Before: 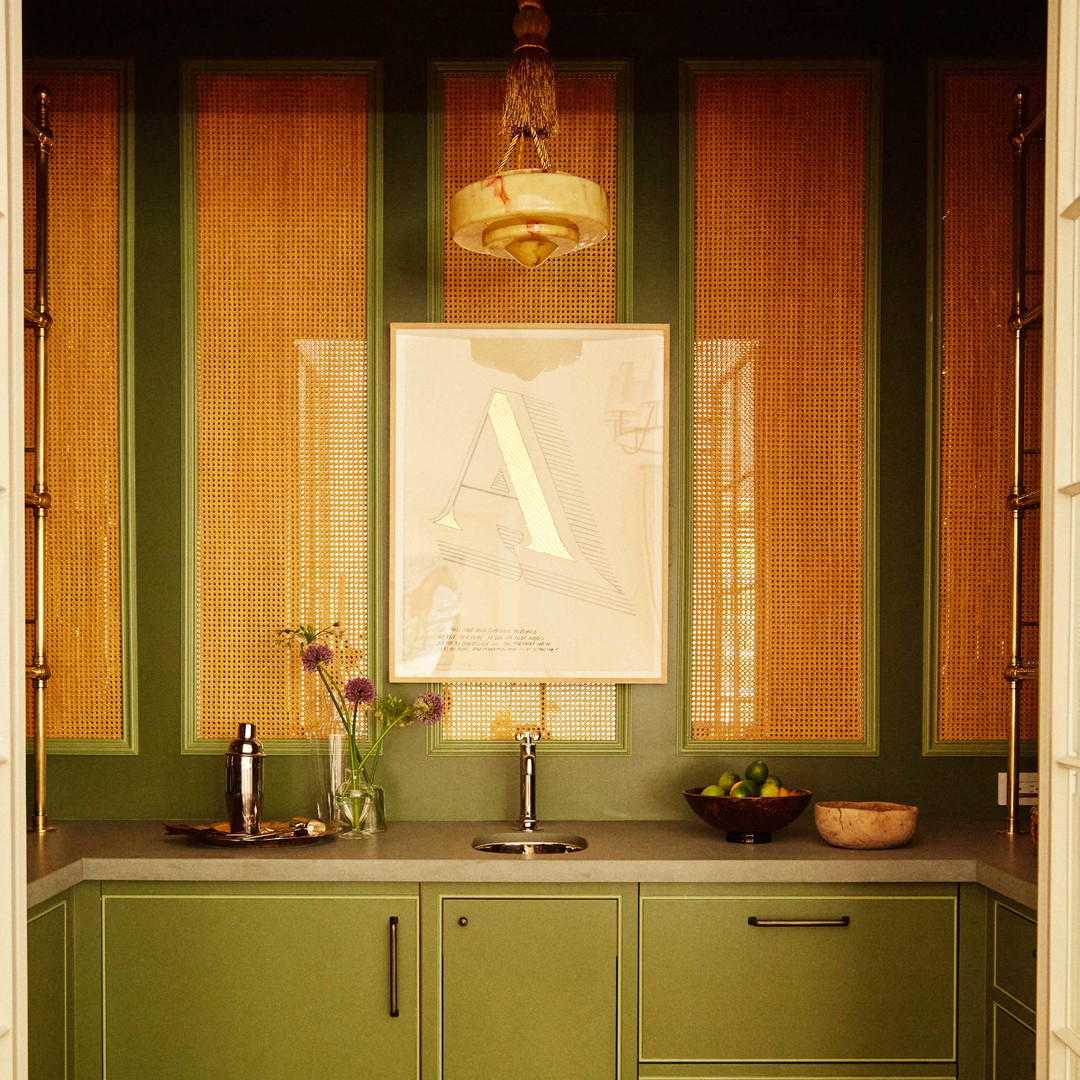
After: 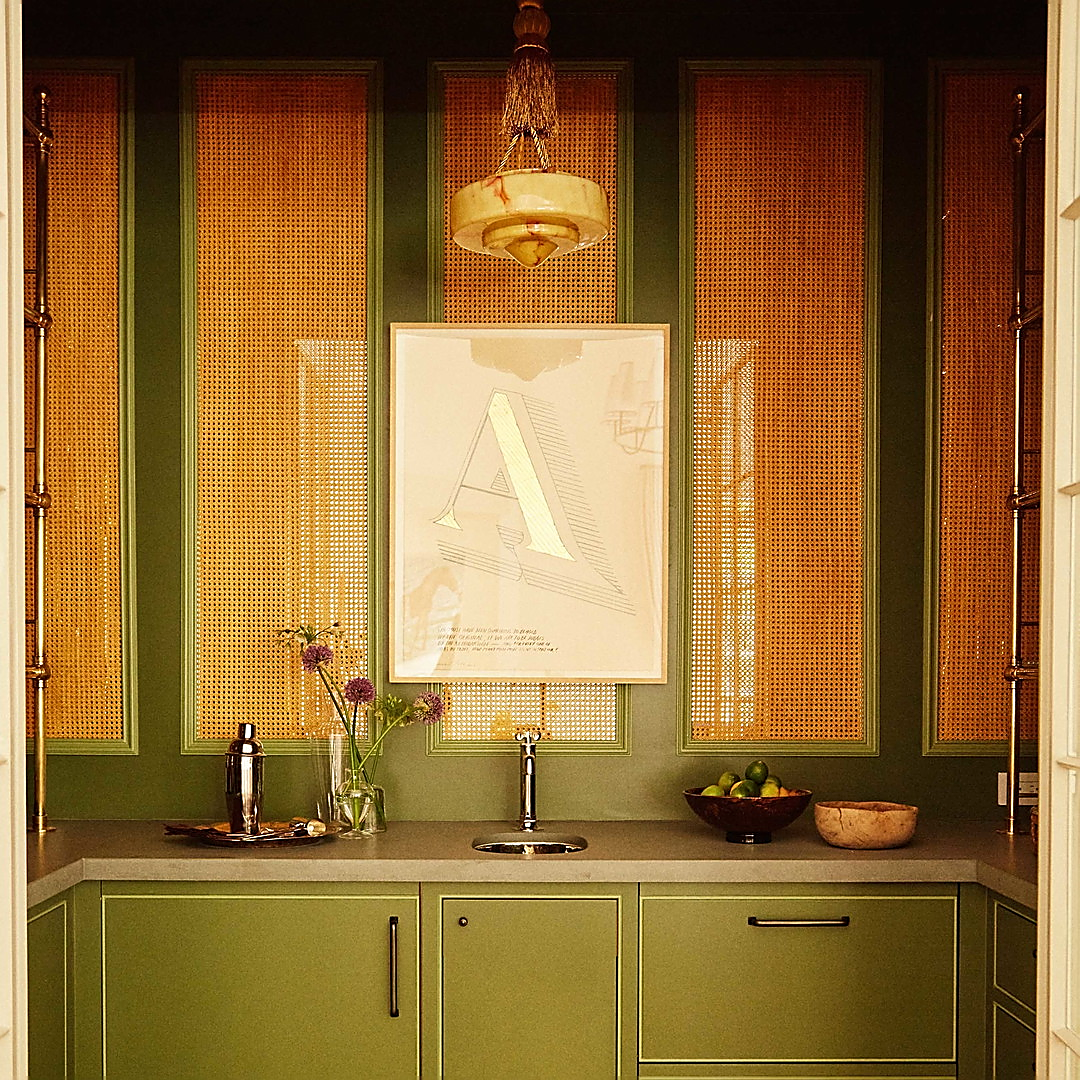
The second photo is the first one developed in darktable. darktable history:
sharpen: radius 1.406, amount 1.262, threshold 0.717
